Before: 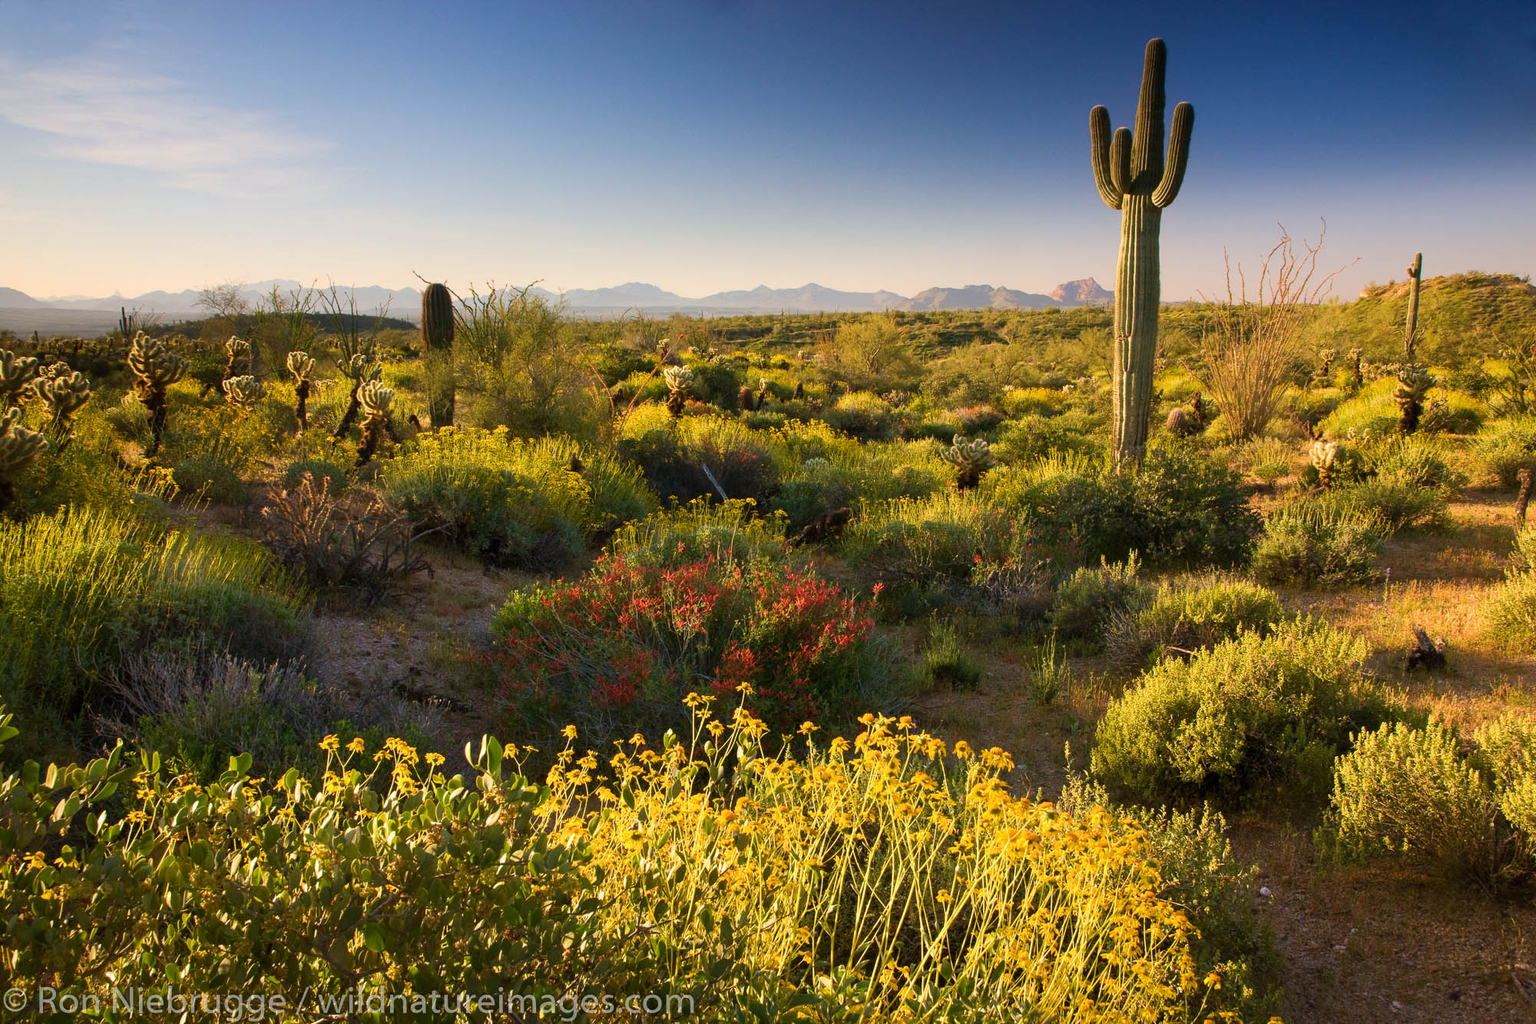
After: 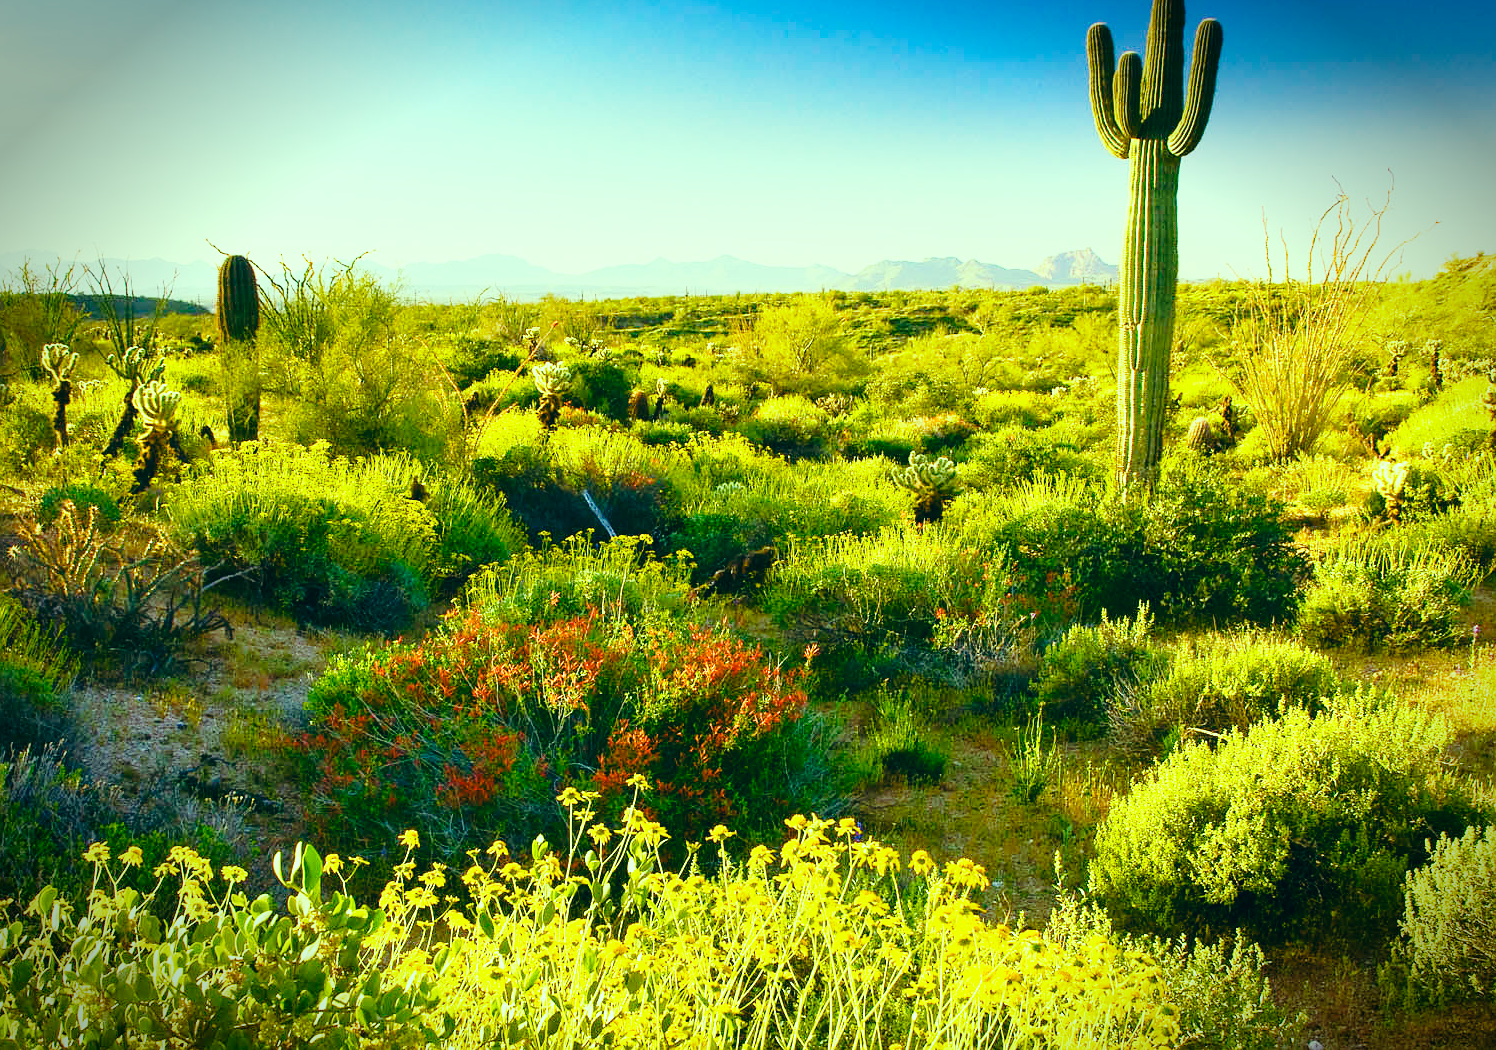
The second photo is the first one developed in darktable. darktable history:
sharpen: radius 1.026
exposure: exposure 0.603 EV, compensate highlight preservation false
vignetting: fall-off start 90.7%, fall-off radius 38.53%, brightness -0.587, saturation -0.128, width/height ratio 1.218, shape 1.29
base curve: curves: ch0 [(0, 0) (0.028, 0.03) (0.121, 0.232) (0.46, 0.748) (0.859, 0.968) (1, 1)], preserve colors none
color balance rgb: linear chroma grading › global chroma 19.253%, perceptual saturation grading › global saturation 20%, perceptual saturation grading › highlights -25.618%, perceptual saturation grading › shadows 25.995%
tone equalizer: smoothing diameter 24.9%, edges refinement/feathering 7.67, preserve details guided filter
color correction: highlights a* -19.49, highlights b* 9.8, shadows a* -20.35, shadows b* -9.99
crop: left 16.65%, top 8.583%, right 8.545%, bottom 12.615%
